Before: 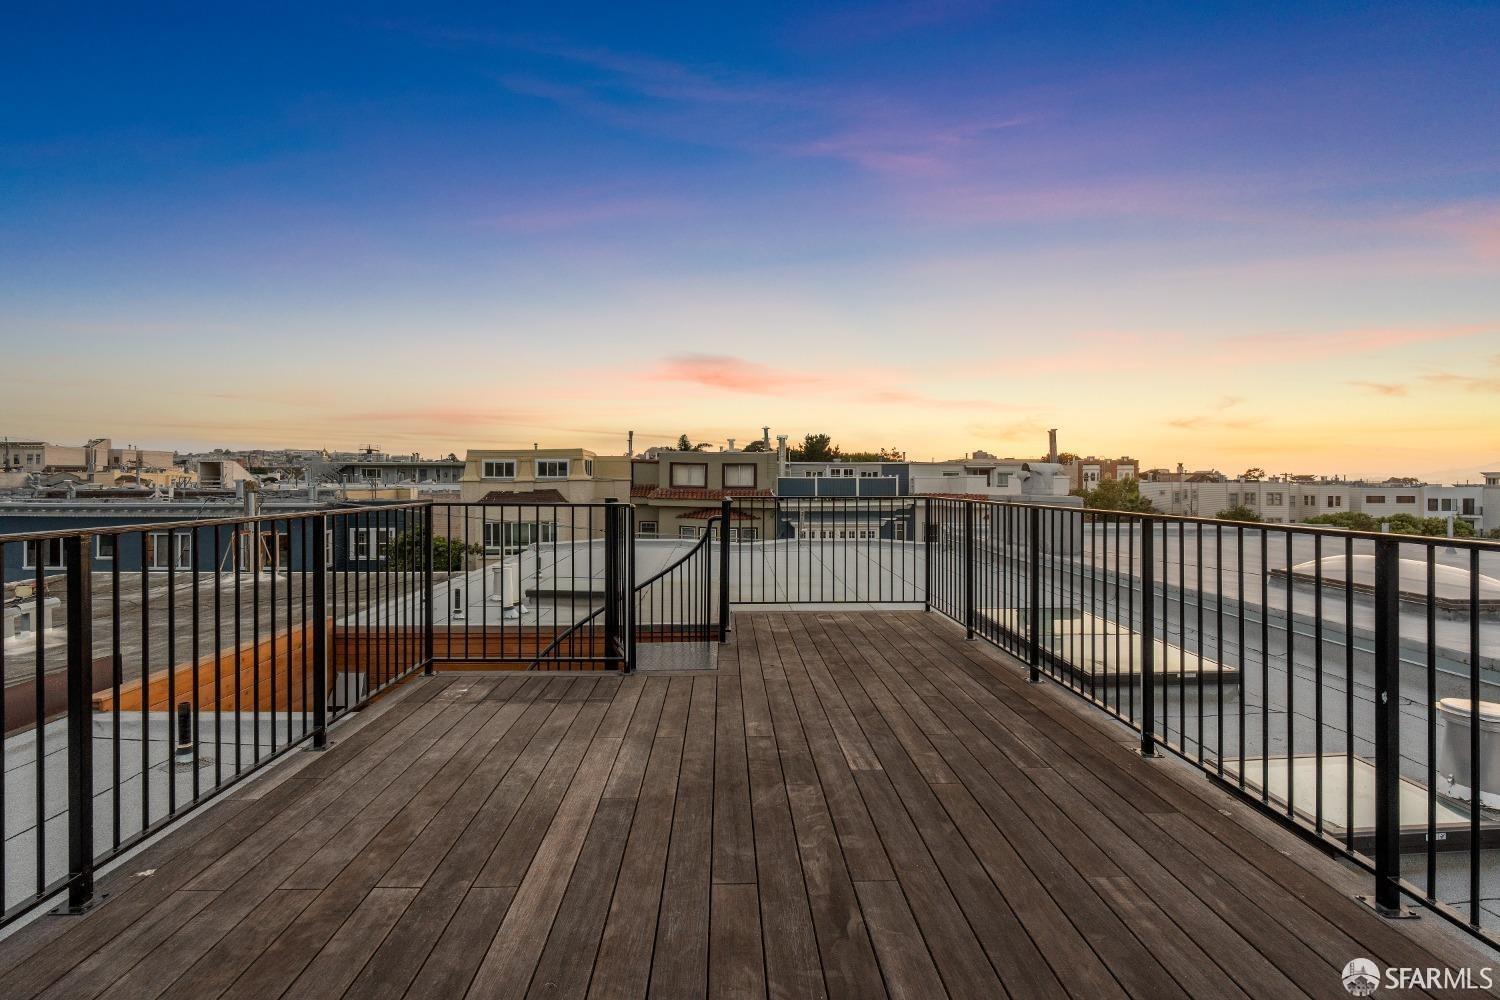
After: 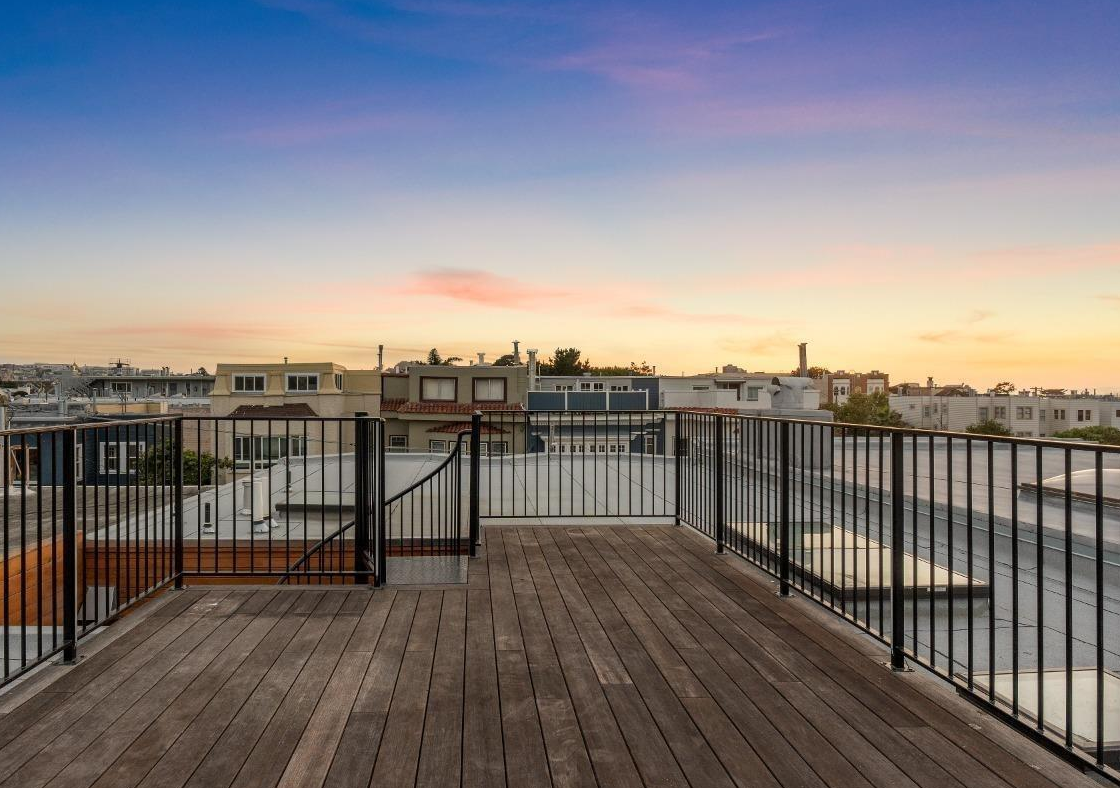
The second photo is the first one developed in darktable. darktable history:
crop: left 16.723%, top 8.661%, right 8.226%, bottom 12.486%
